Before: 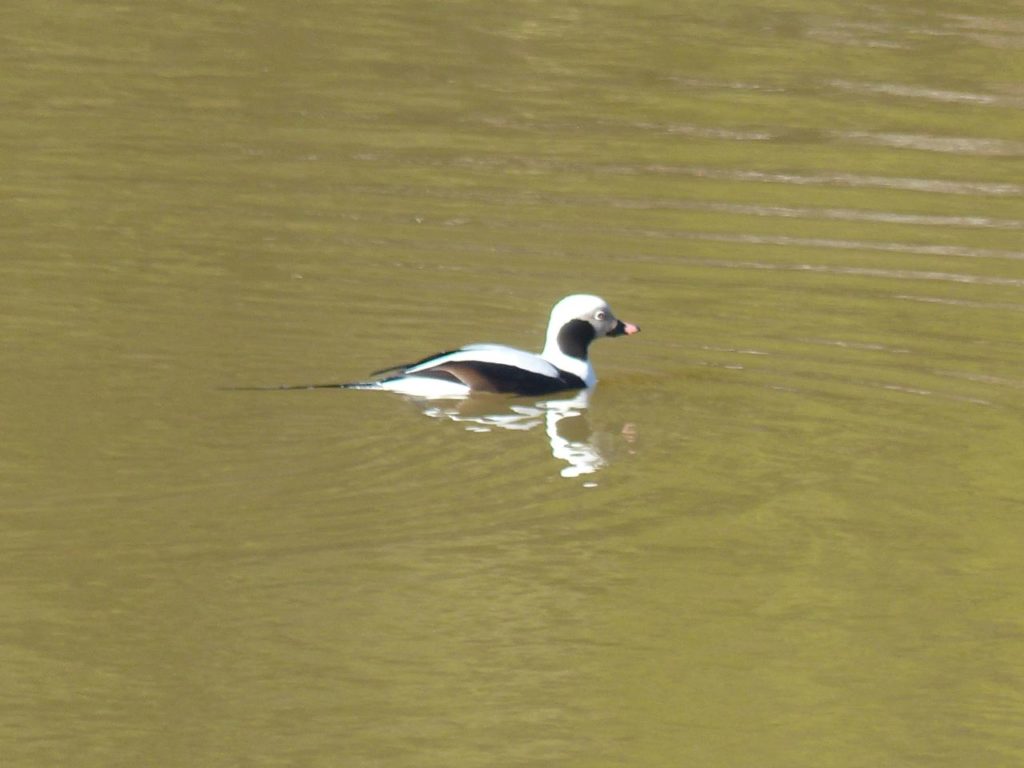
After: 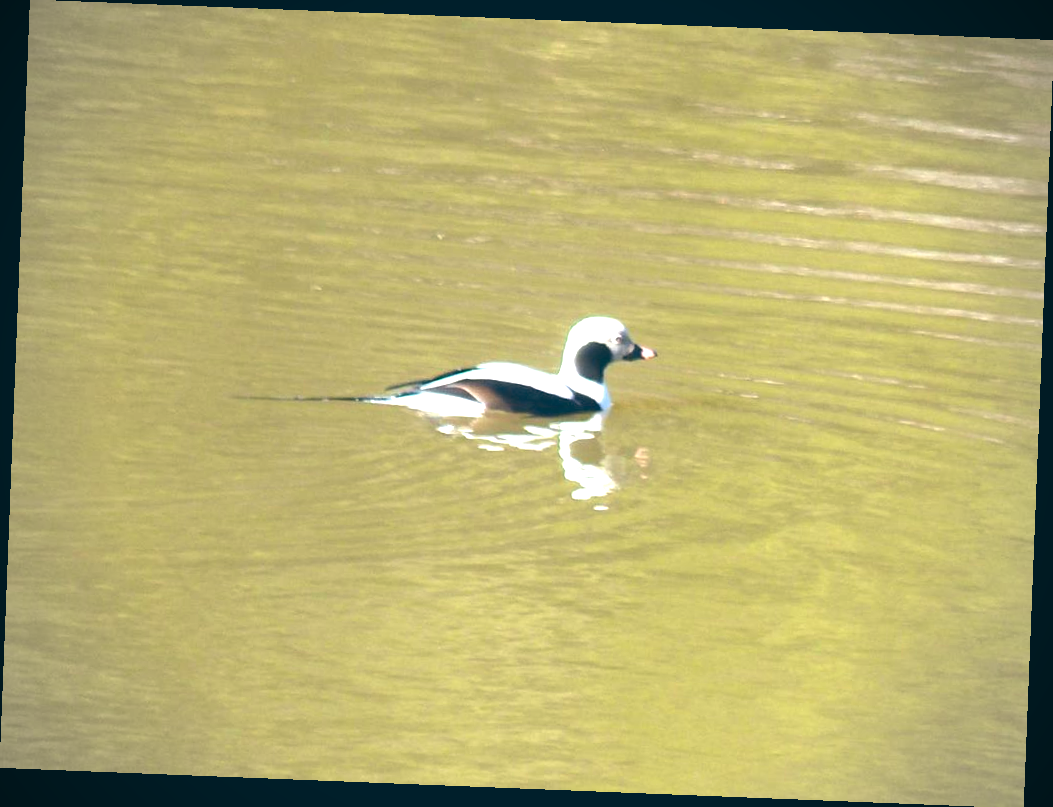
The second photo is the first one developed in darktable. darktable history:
exposure: black level correction 0, exposure 0.9 EV, compensate highlight preservation false
rotate and perspective: rotation 2.27°, automatic cropping off
vignetting: on, module defaults
color balance: lift [1.016, 0.983, 1, 1.017], gamma [0.958, 1, 1, 1], gain [0.981, 1.007, 0.993, 1.002], input saturation 118.26%, contrast 13.43%, contrast fulcrum 21.62%, output saturation 82.76%
